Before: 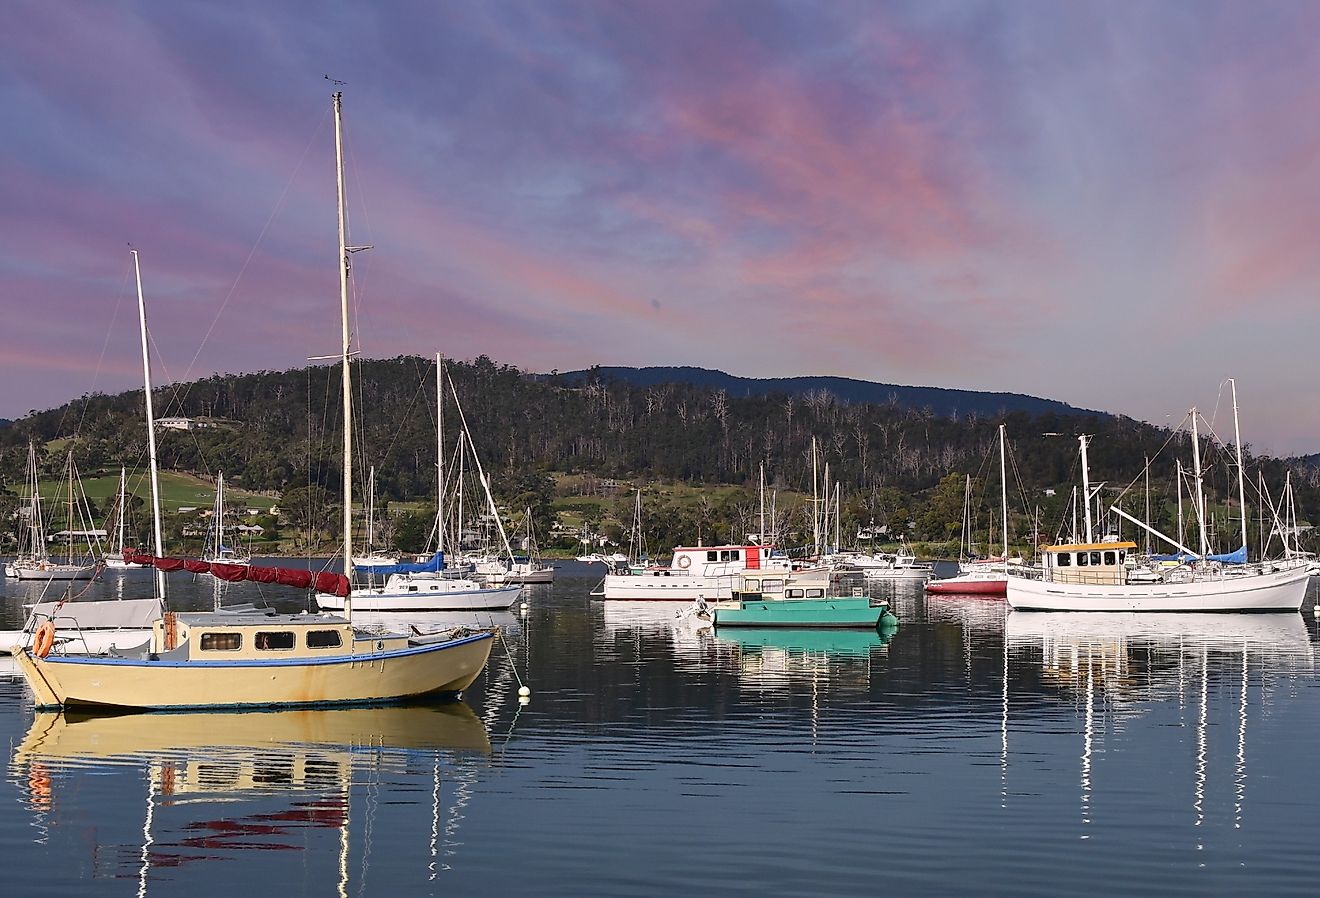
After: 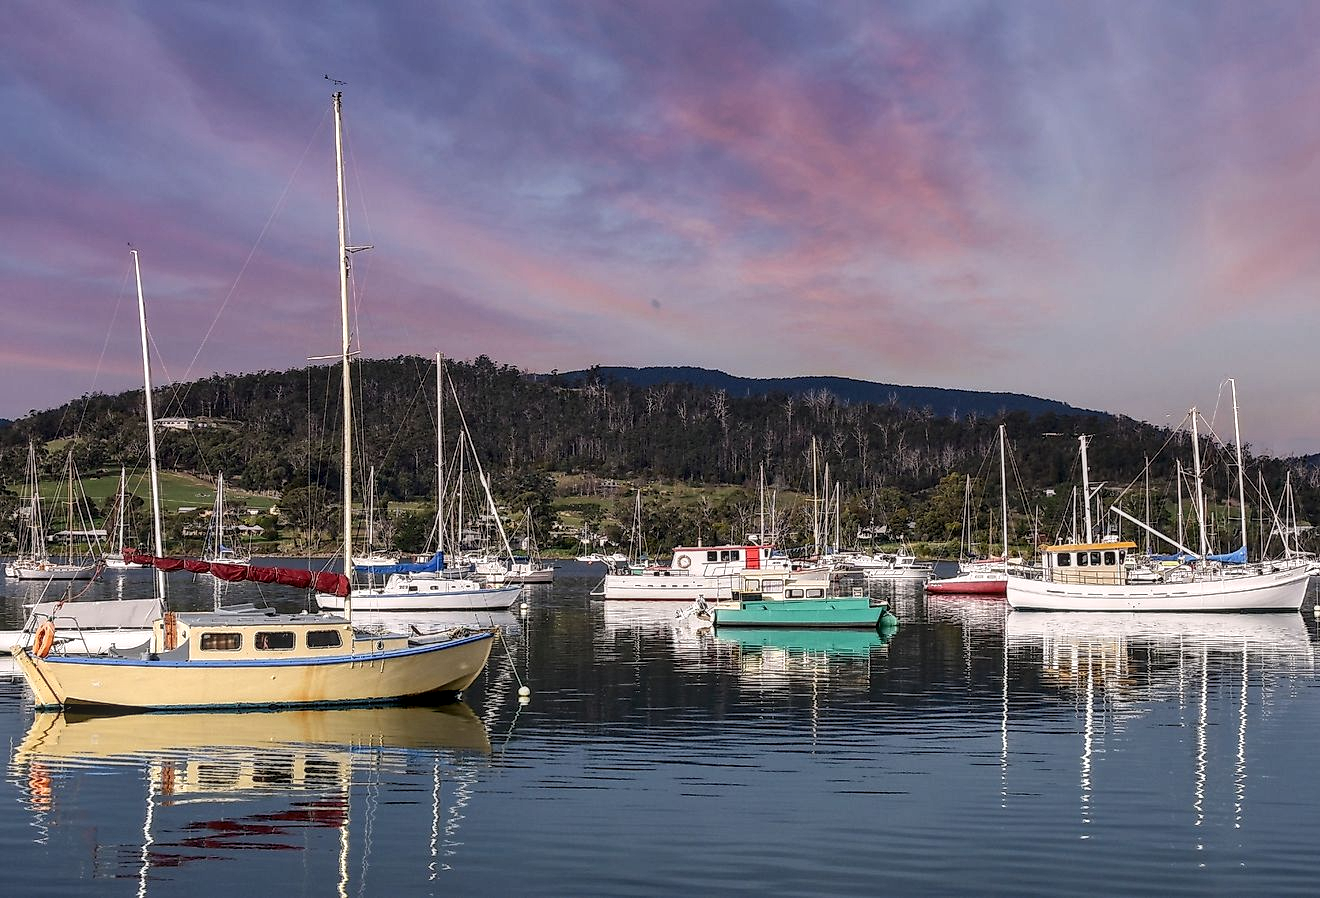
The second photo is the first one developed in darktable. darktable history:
local contrast: highlights 25%, detail 150%
